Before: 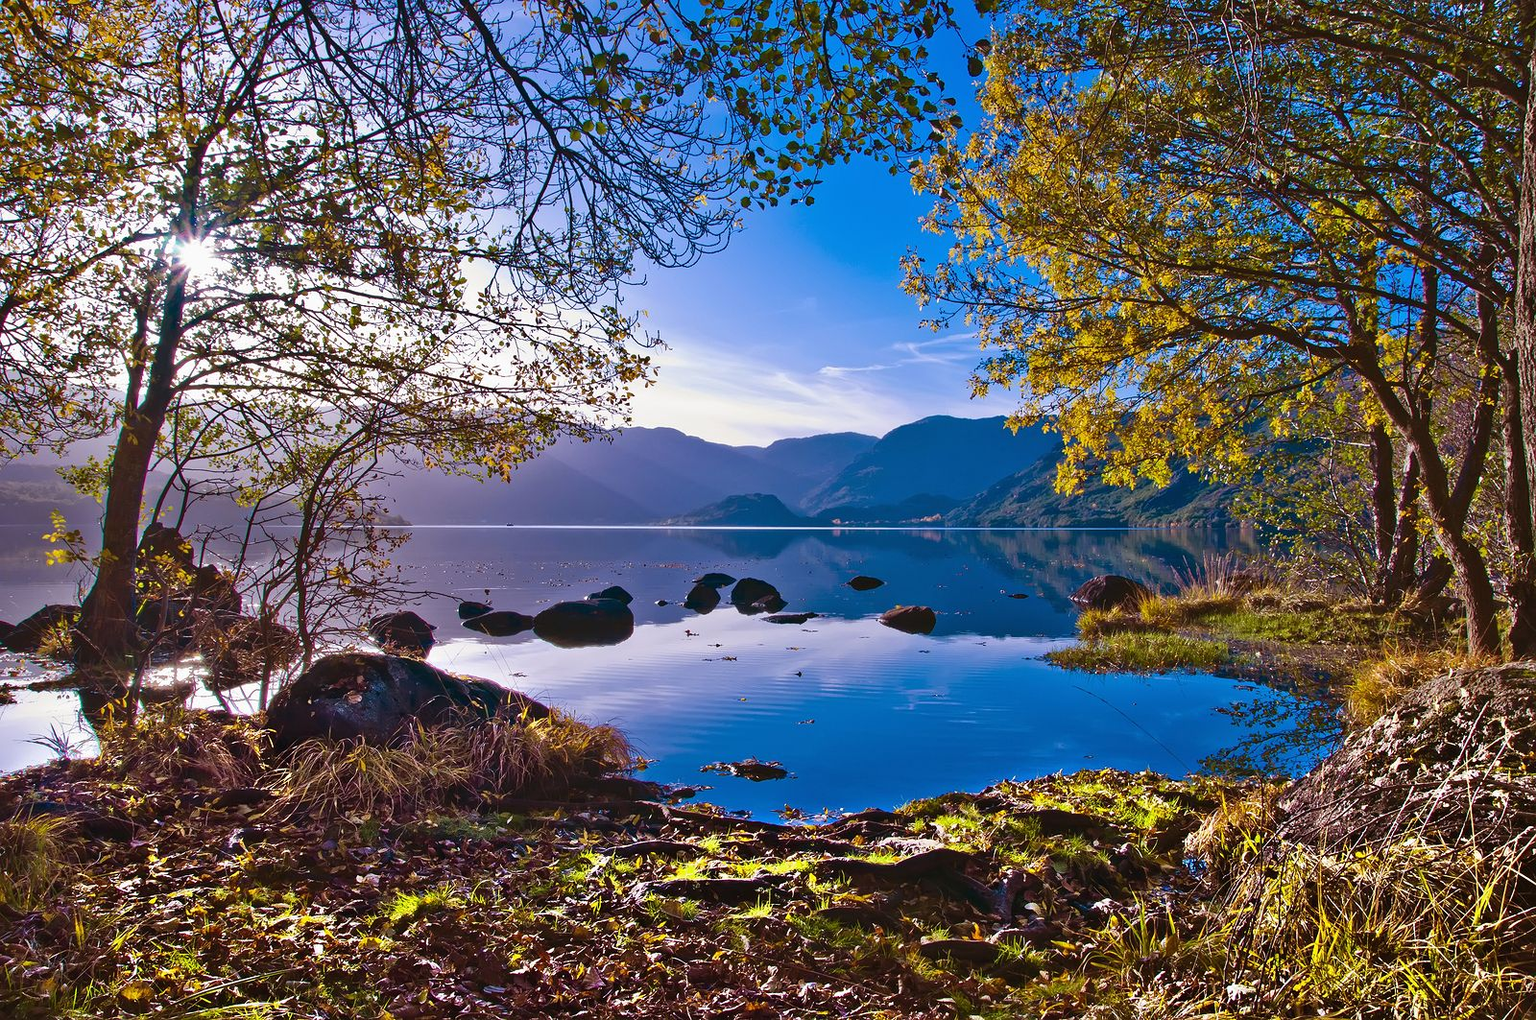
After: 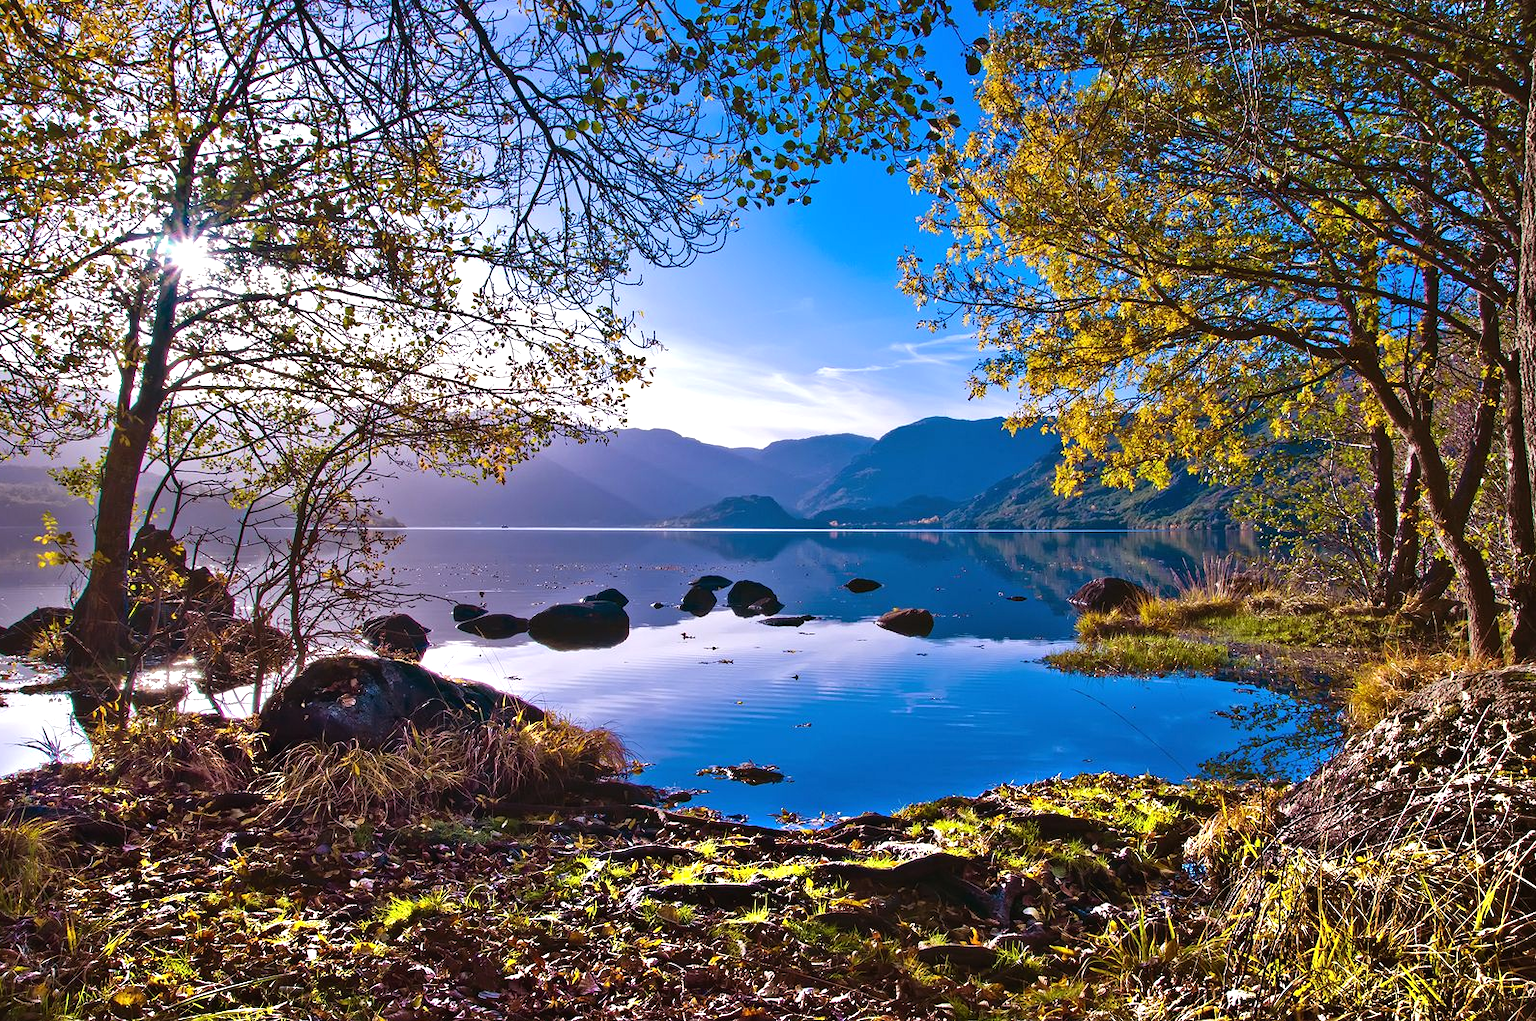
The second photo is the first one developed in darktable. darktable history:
crop and rotate: left 0.632%, top 0.193%, bottom 0.335%
tone equalizer: -8 EV -0.389 EV, -7 EV -0.411 EV, -6 EV -0.366 EV, -5 EV -0.217 EV, -3 EV 0.192 EV, -2 EV 0.312 EV, -1 EV 0.41 EV, +0 EV 0.389 EV
